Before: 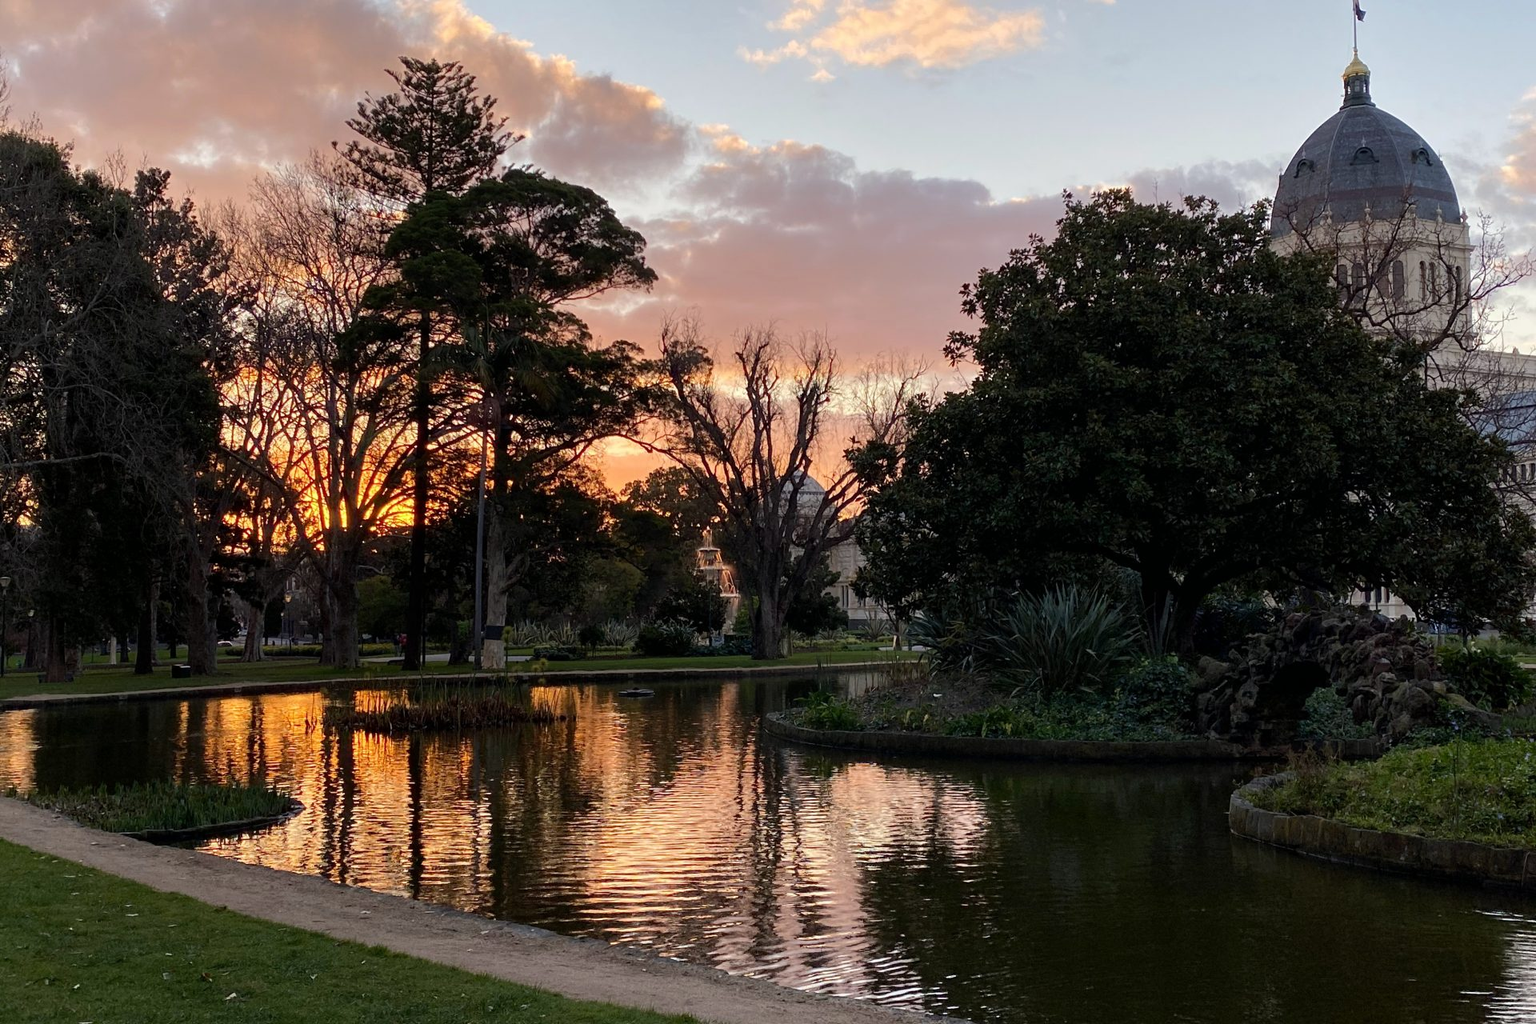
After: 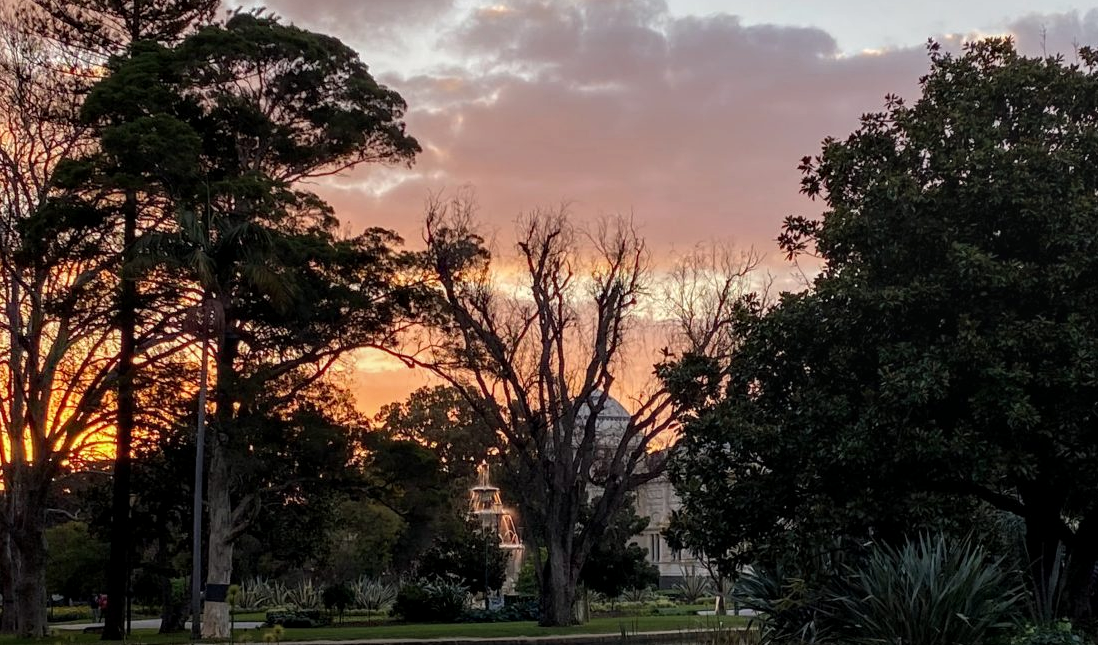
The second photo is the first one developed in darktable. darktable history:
local contrast: on, module defaults
crop: left 20.932%, top 15.471%, right 21.848%, bottom 34.081%
